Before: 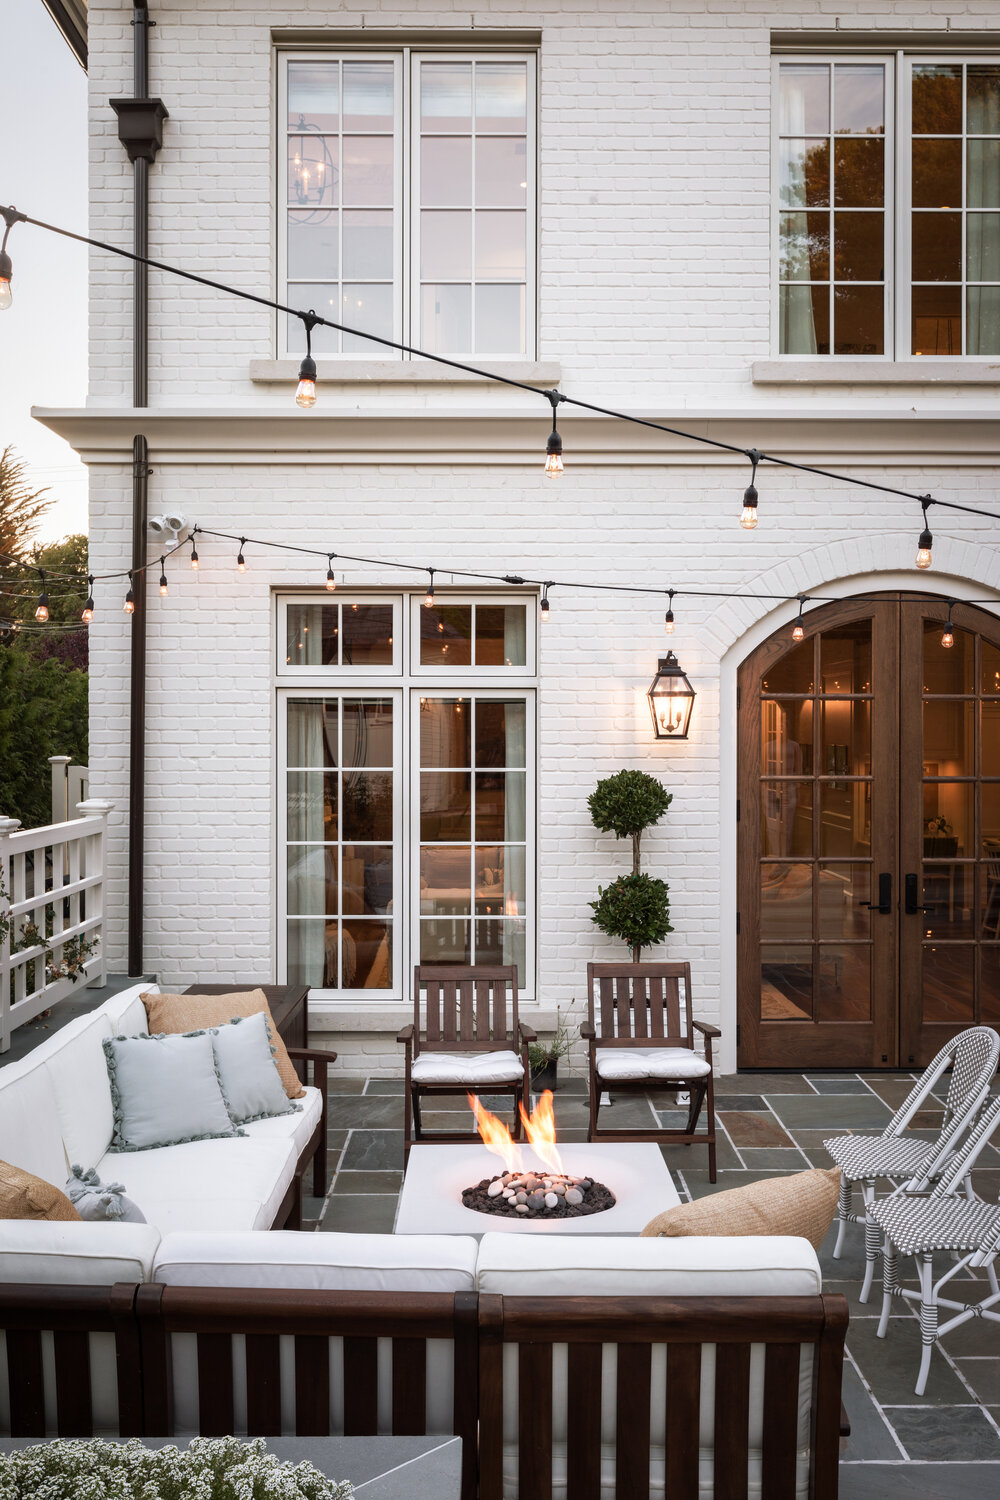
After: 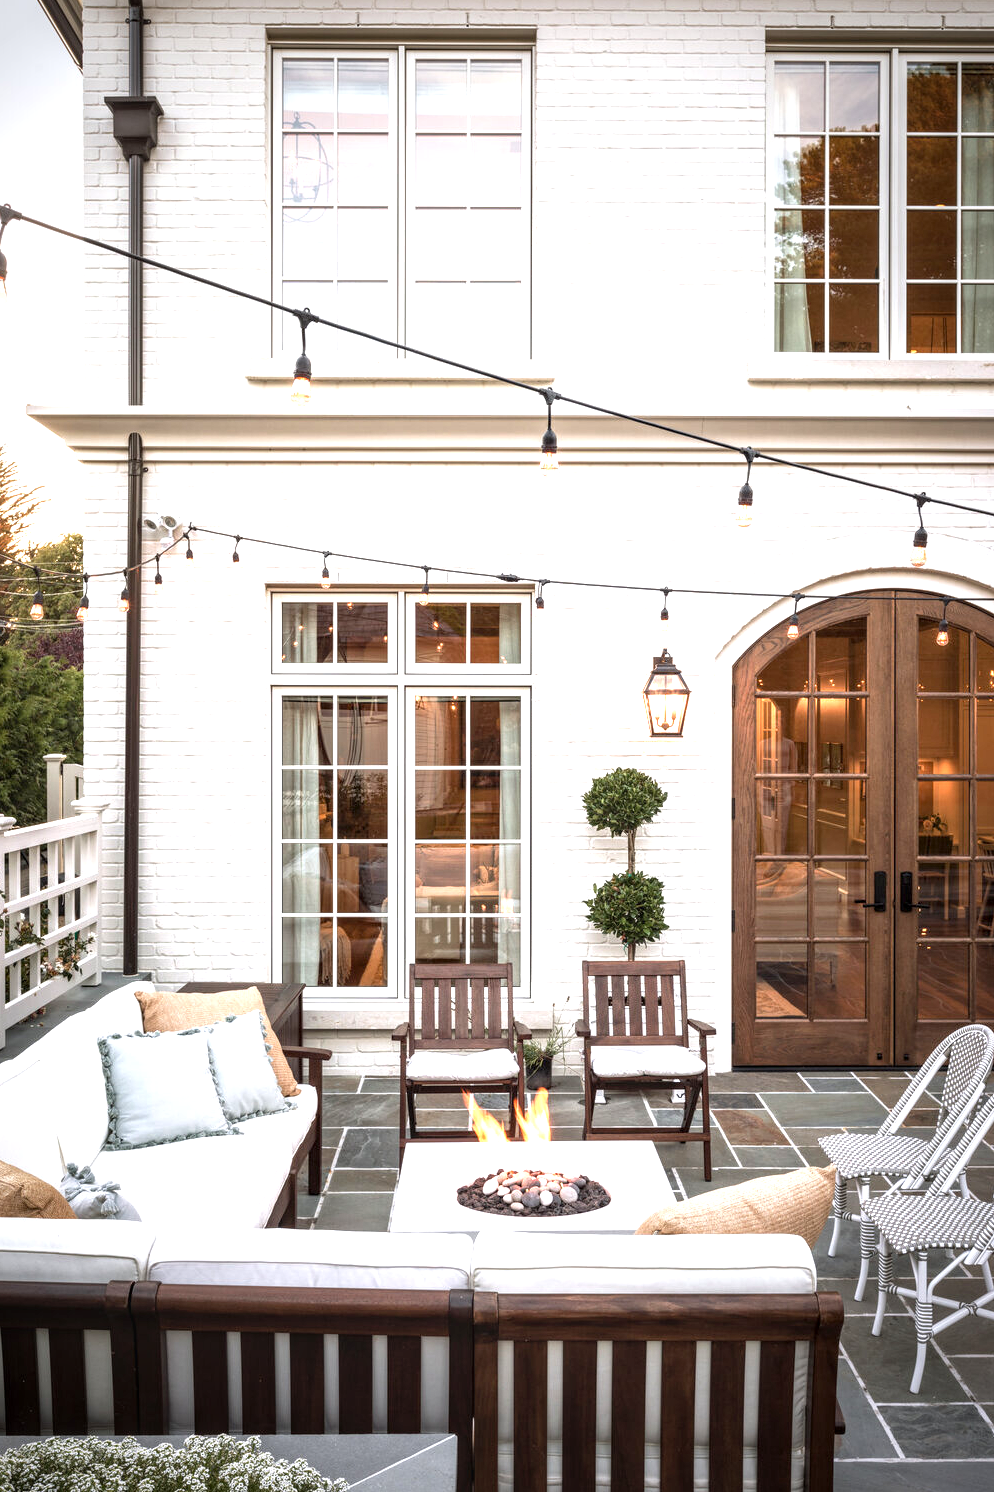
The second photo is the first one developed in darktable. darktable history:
vignetting: fall-off start 66.96%, saturation -0.023, width/height ratio 1.013
local contrast: detail 130%
exposure: black level correction 0.001, exposure 1.116 EV, compensate highlight preservation false
crop and rotate: left 0.51%, top 0.164%, bottom 0.367%
